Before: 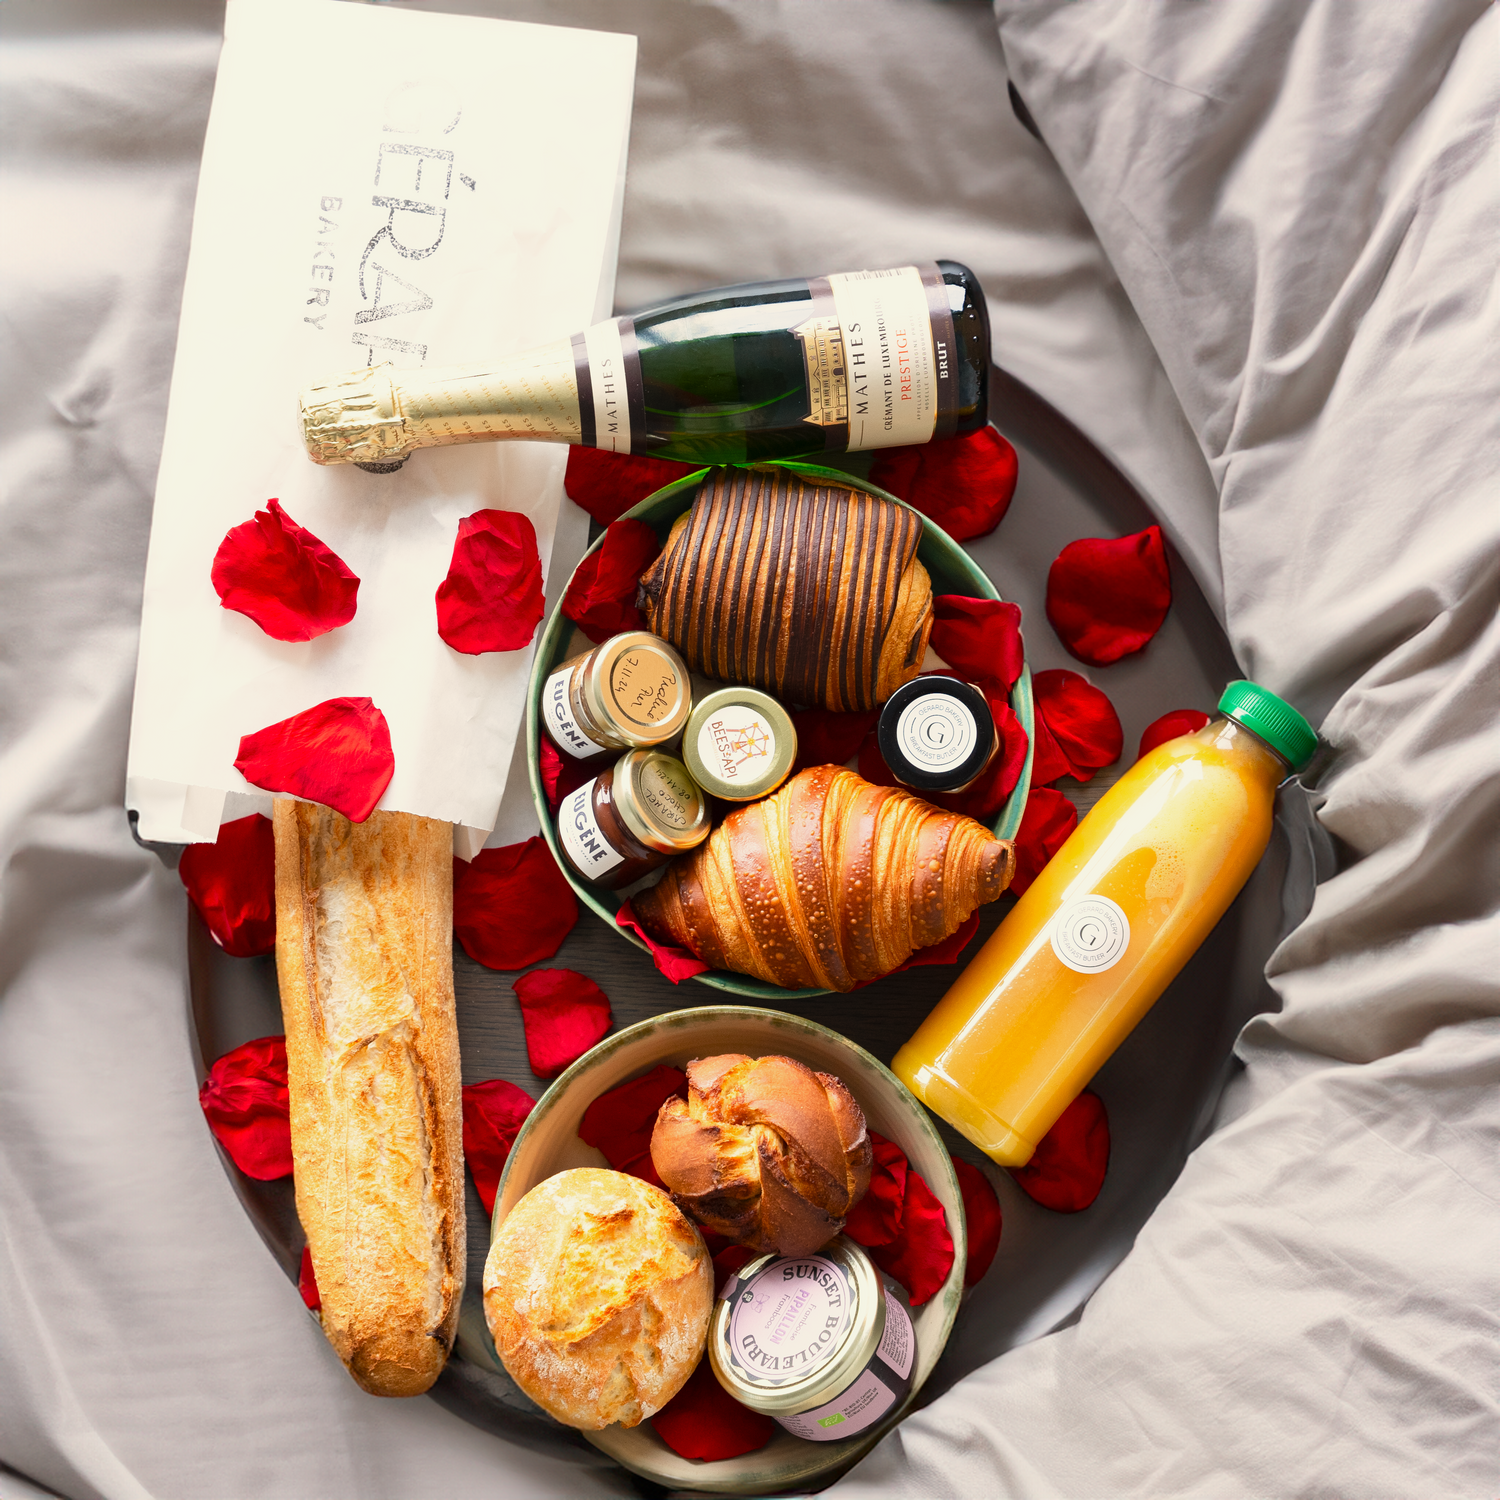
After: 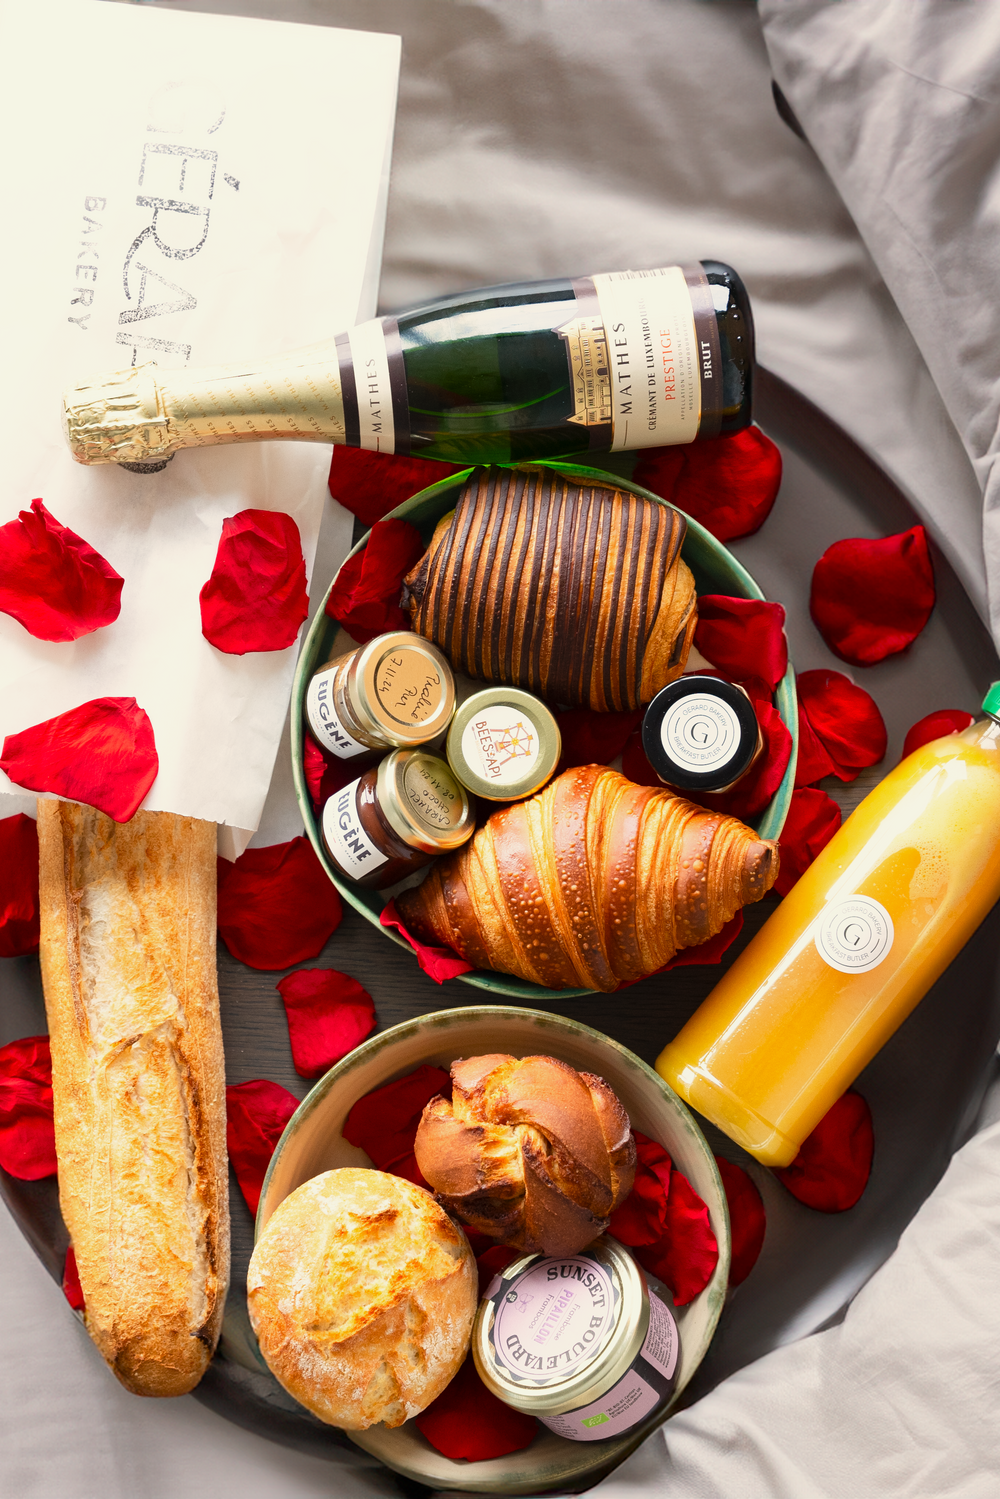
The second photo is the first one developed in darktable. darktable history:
crop and rotate: left 15.754%, right 17.579%
